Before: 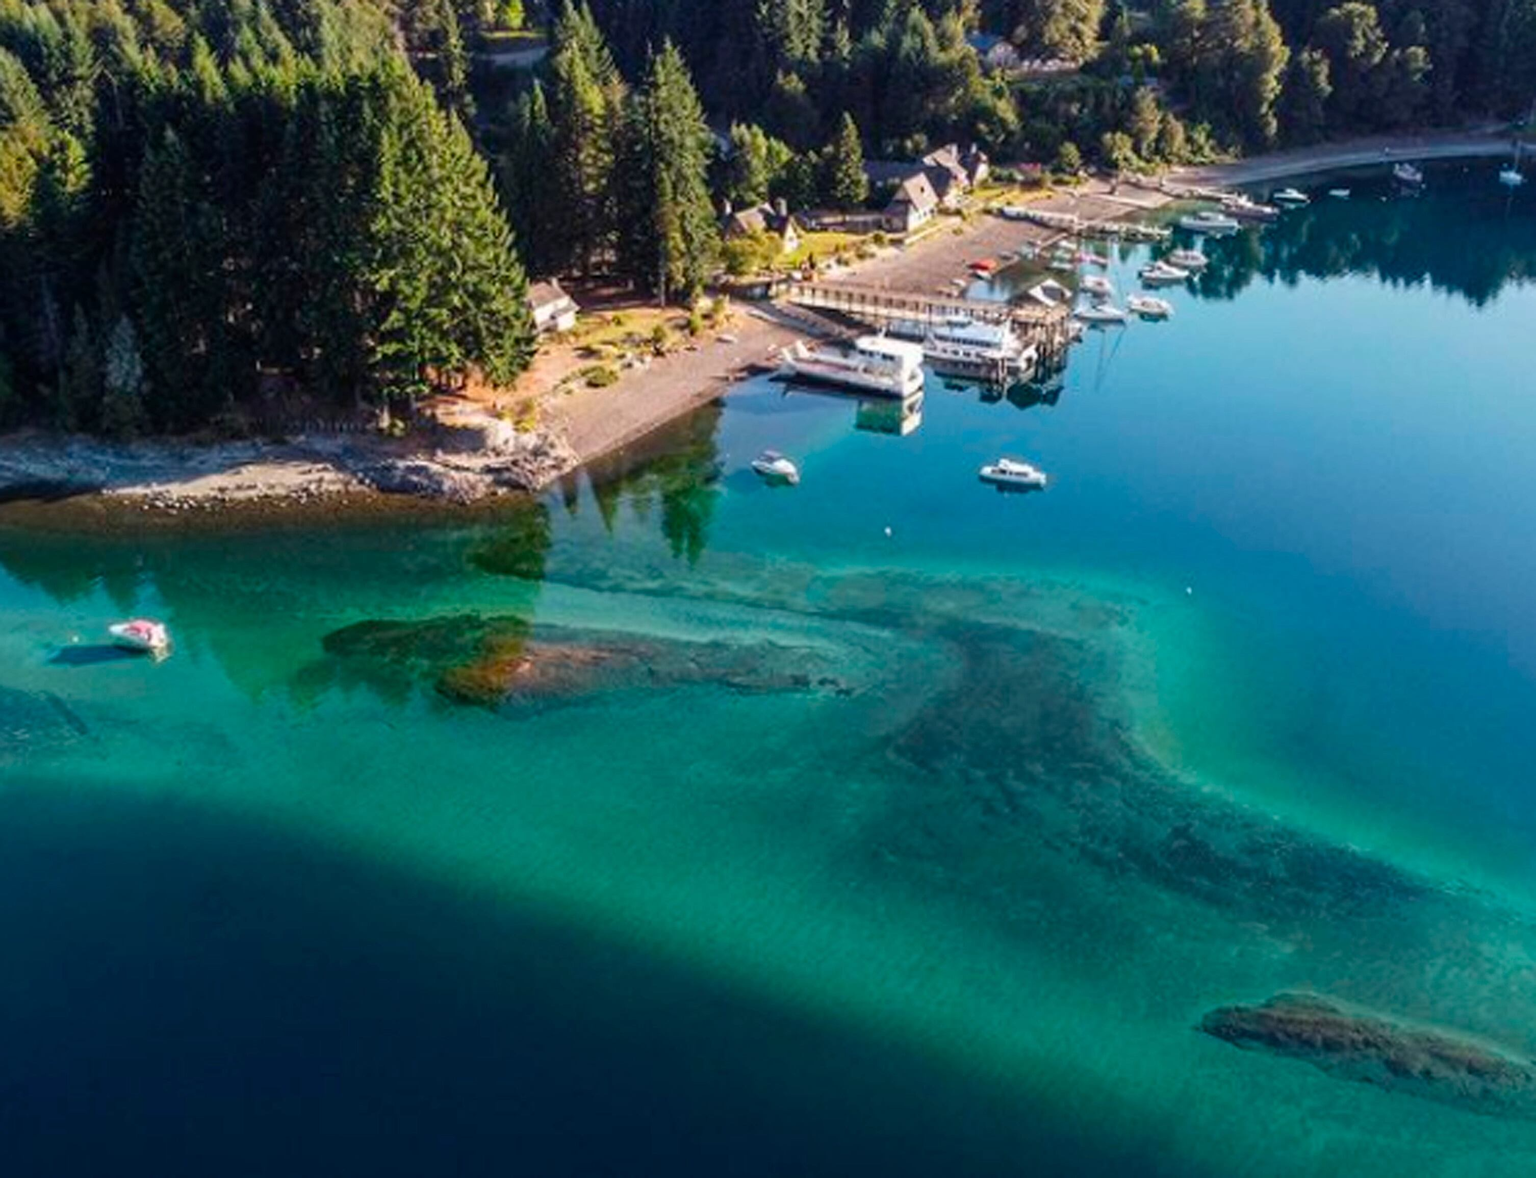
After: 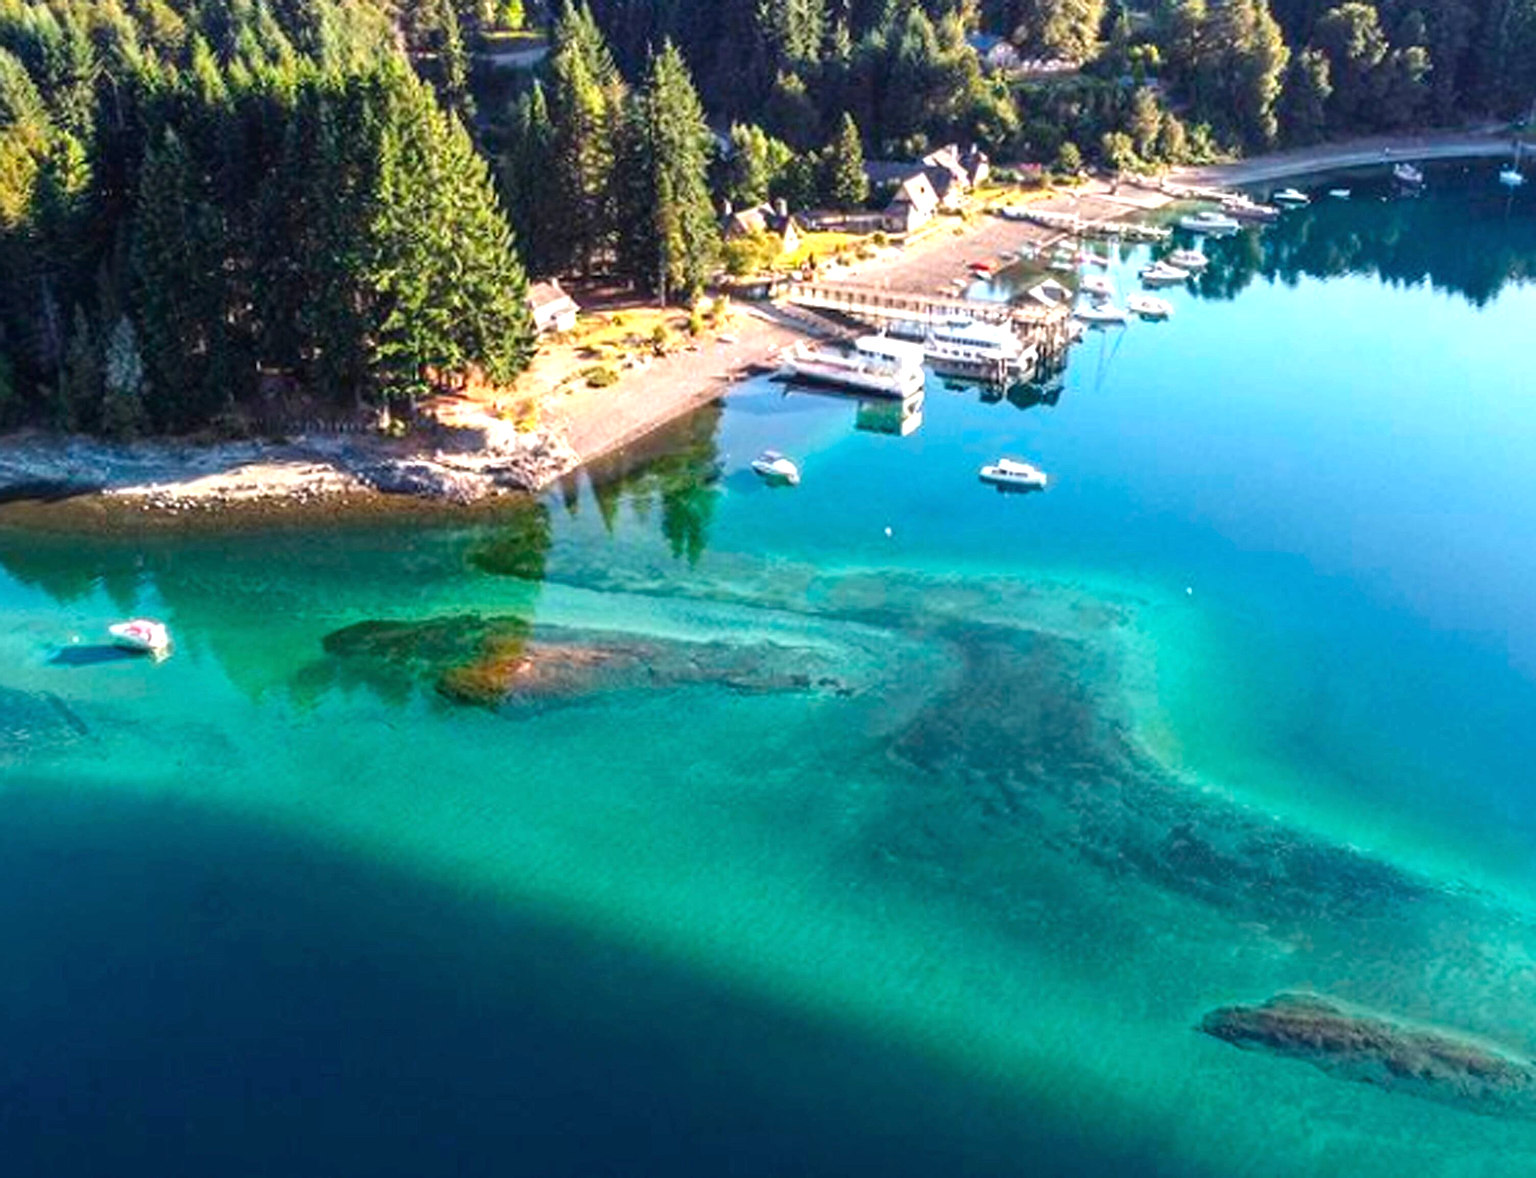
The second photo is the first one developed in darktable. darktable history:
exposure: black level correction 0, exposure 1.001 EV, compensate exposure bias true, compensate highlight preservation false
levels: black 0.043%
